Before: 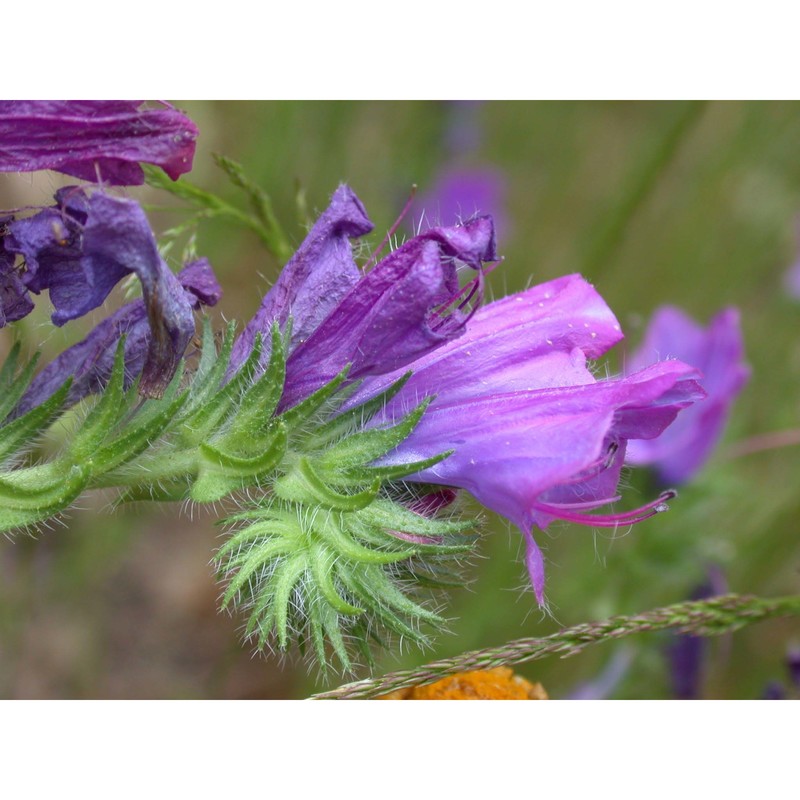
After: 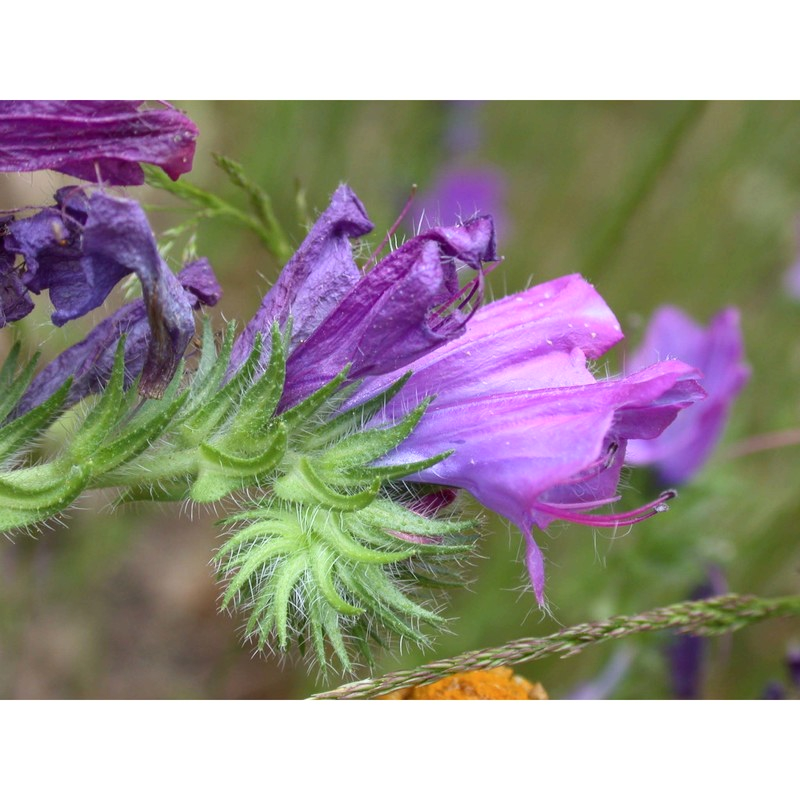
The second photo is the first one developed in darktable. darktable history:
contrast brightness saturation: contrast 0.153, brightness 0.049
